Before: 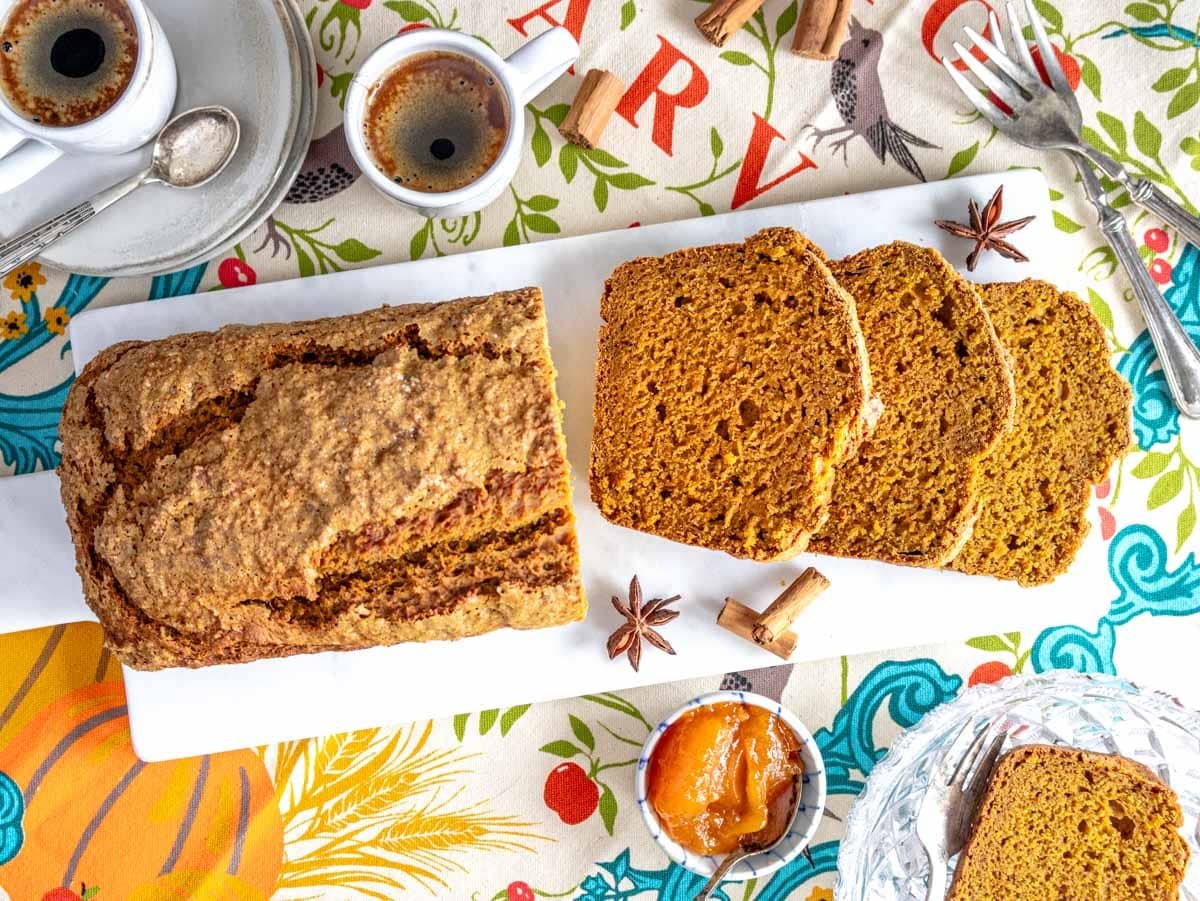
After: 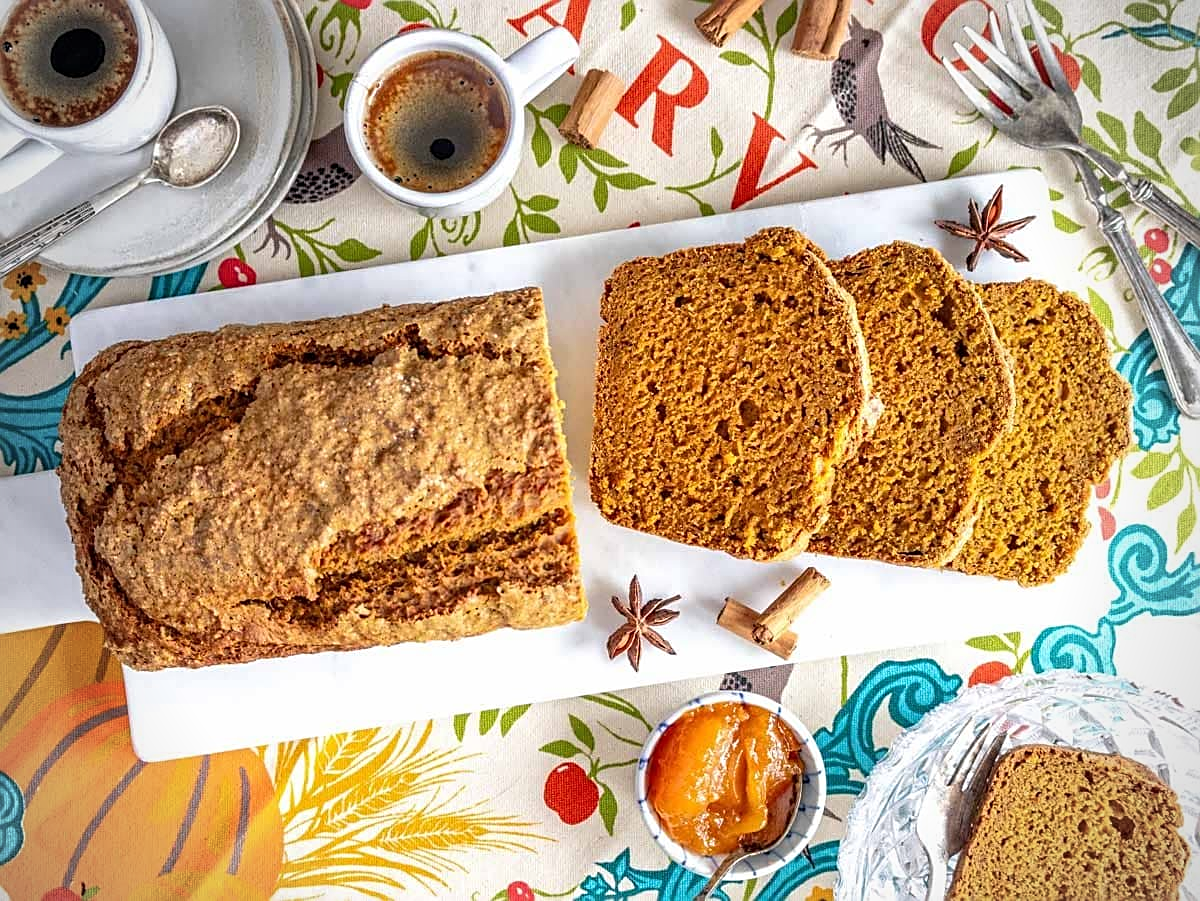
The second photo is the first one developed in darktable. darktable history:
vignetting: fall-off radius 61.13%
sharpen: on, module defaults
